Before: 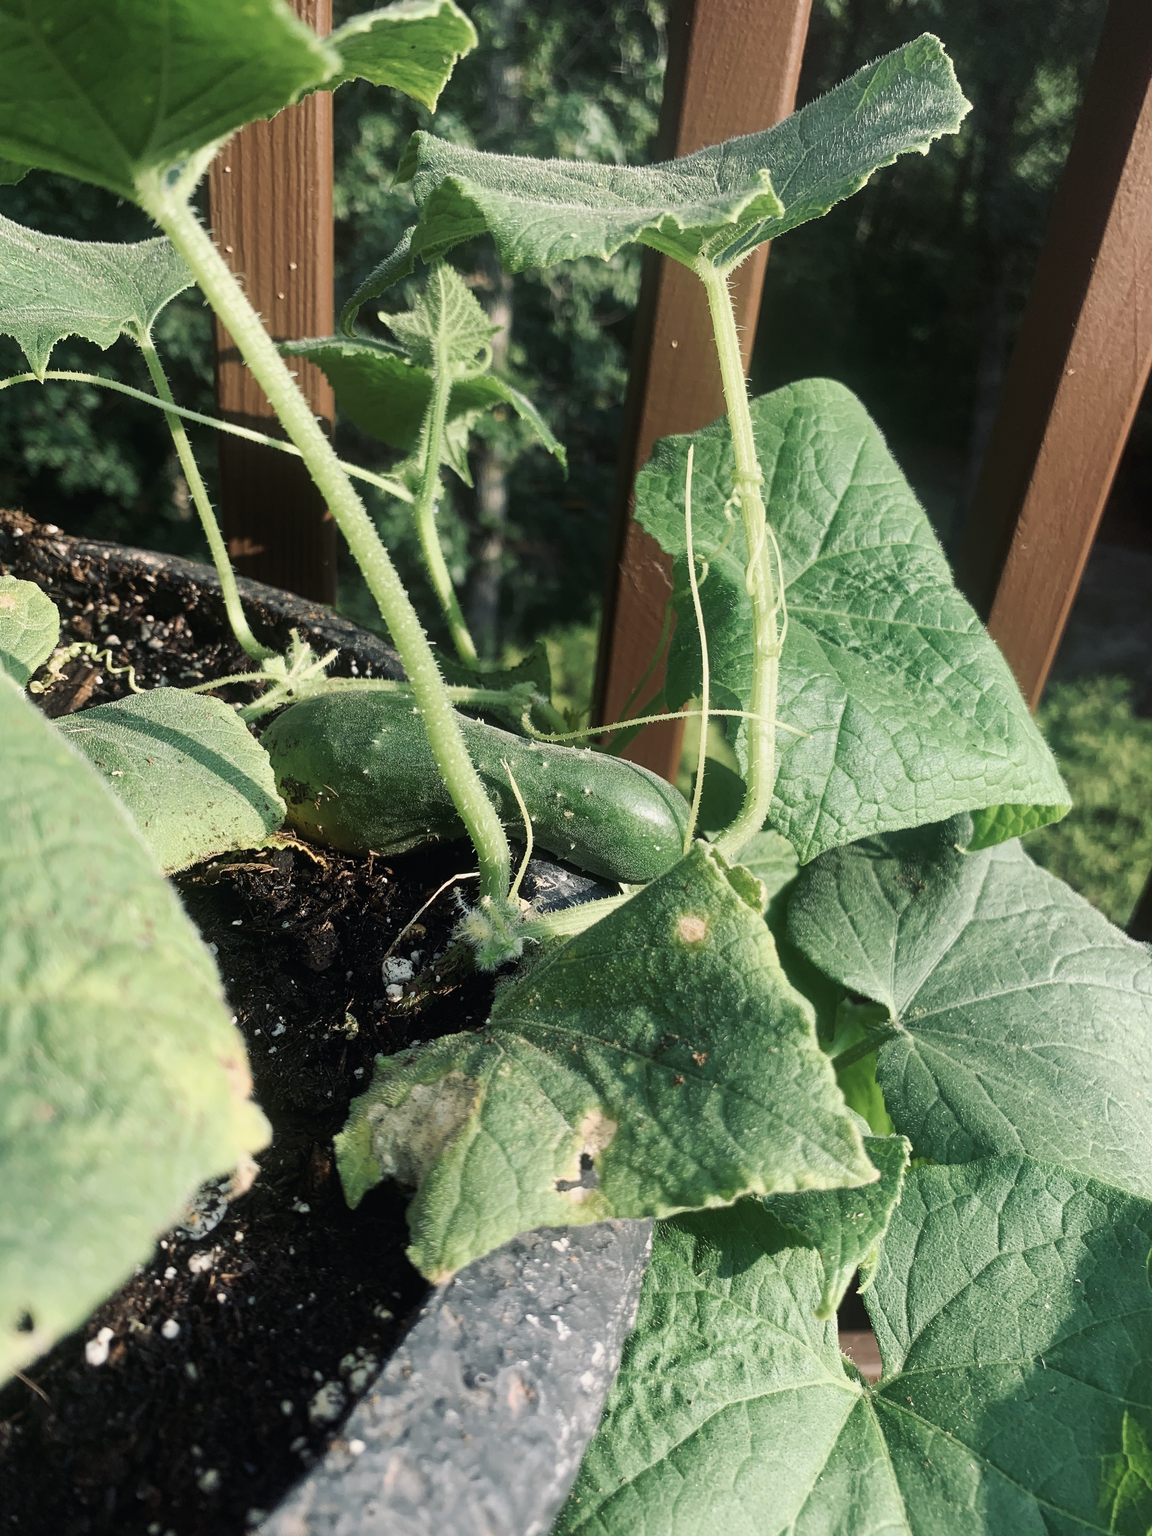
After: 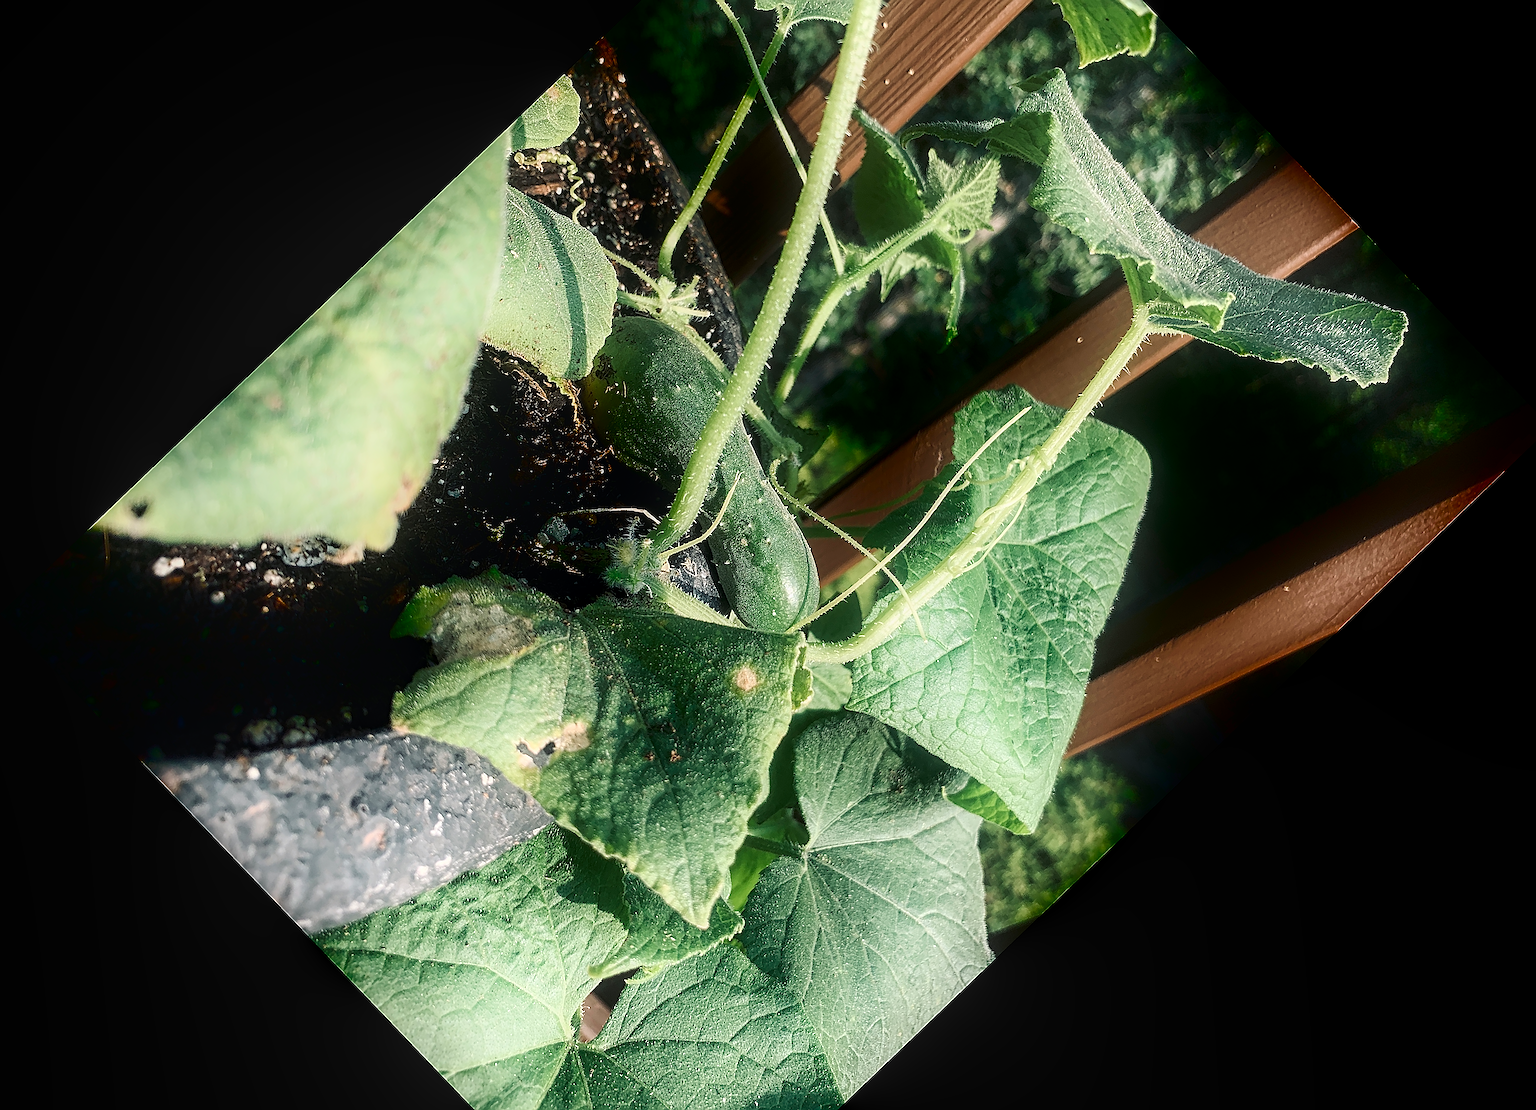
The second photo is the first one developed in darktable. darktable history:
shadows and highlights: shadows -90, highlights 90, soften with gaussian
local contrast: detail 130%
crop and rotate: angle -46.26°, top 16.234%, right 0.912%, bottom 11.704%
sharpen: amount 2
